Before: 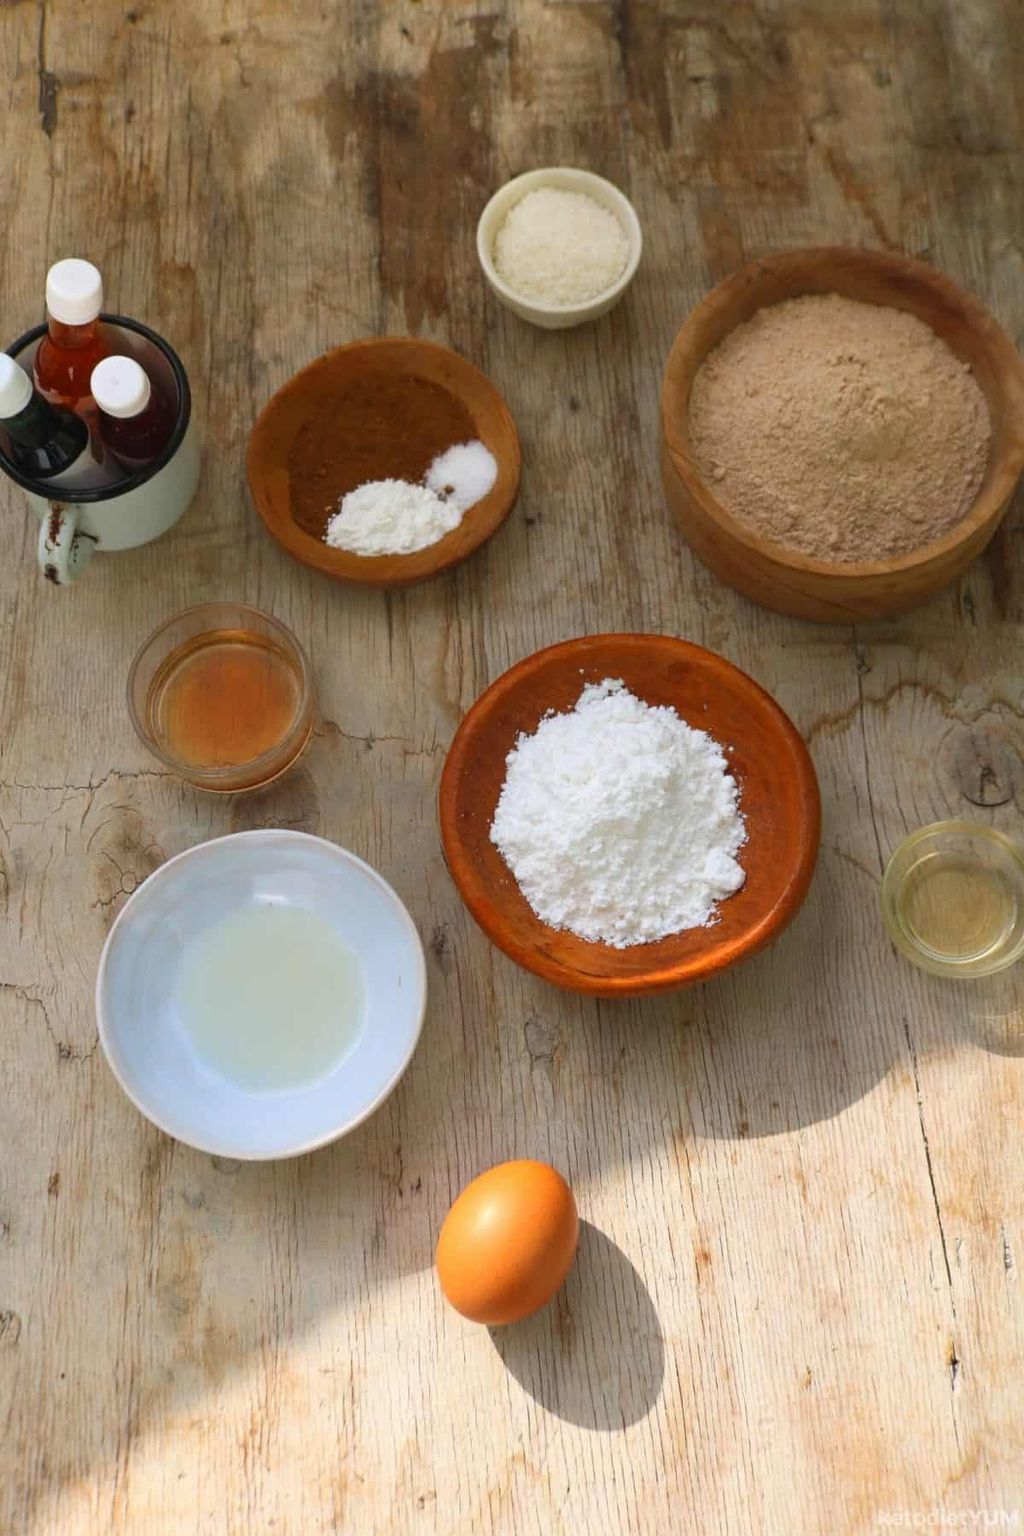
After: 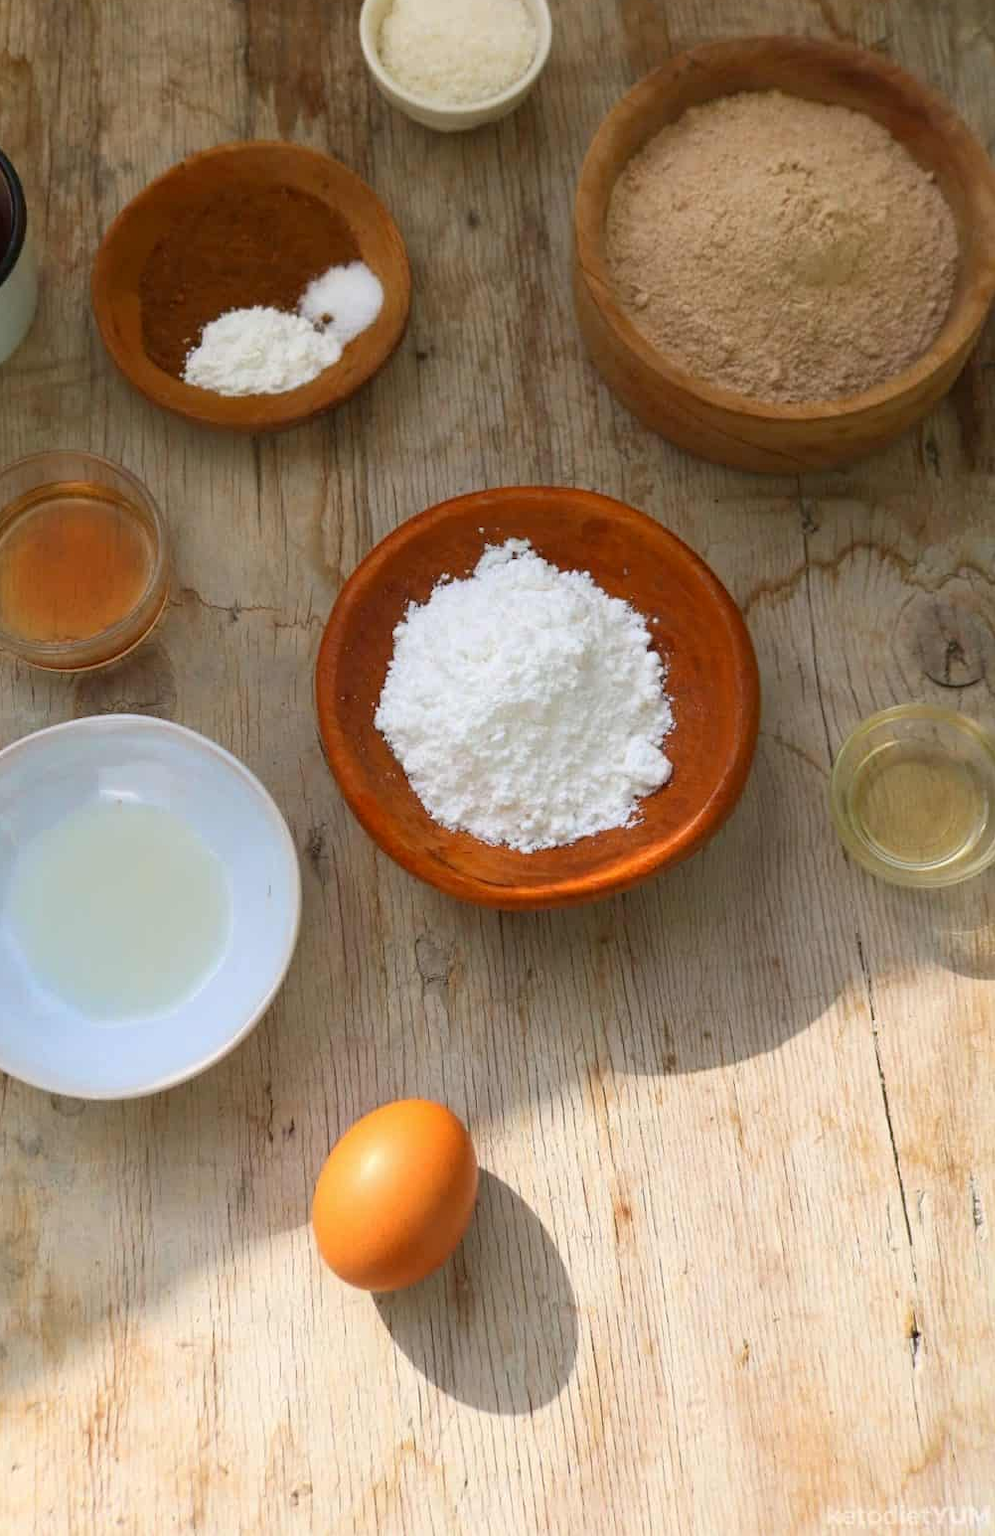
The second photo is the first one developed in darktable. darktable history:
crop: left 16.422%, top 14.074%
exposure: black level correction 0.001, compensate exposure bias true, compensate highlight preservation false
